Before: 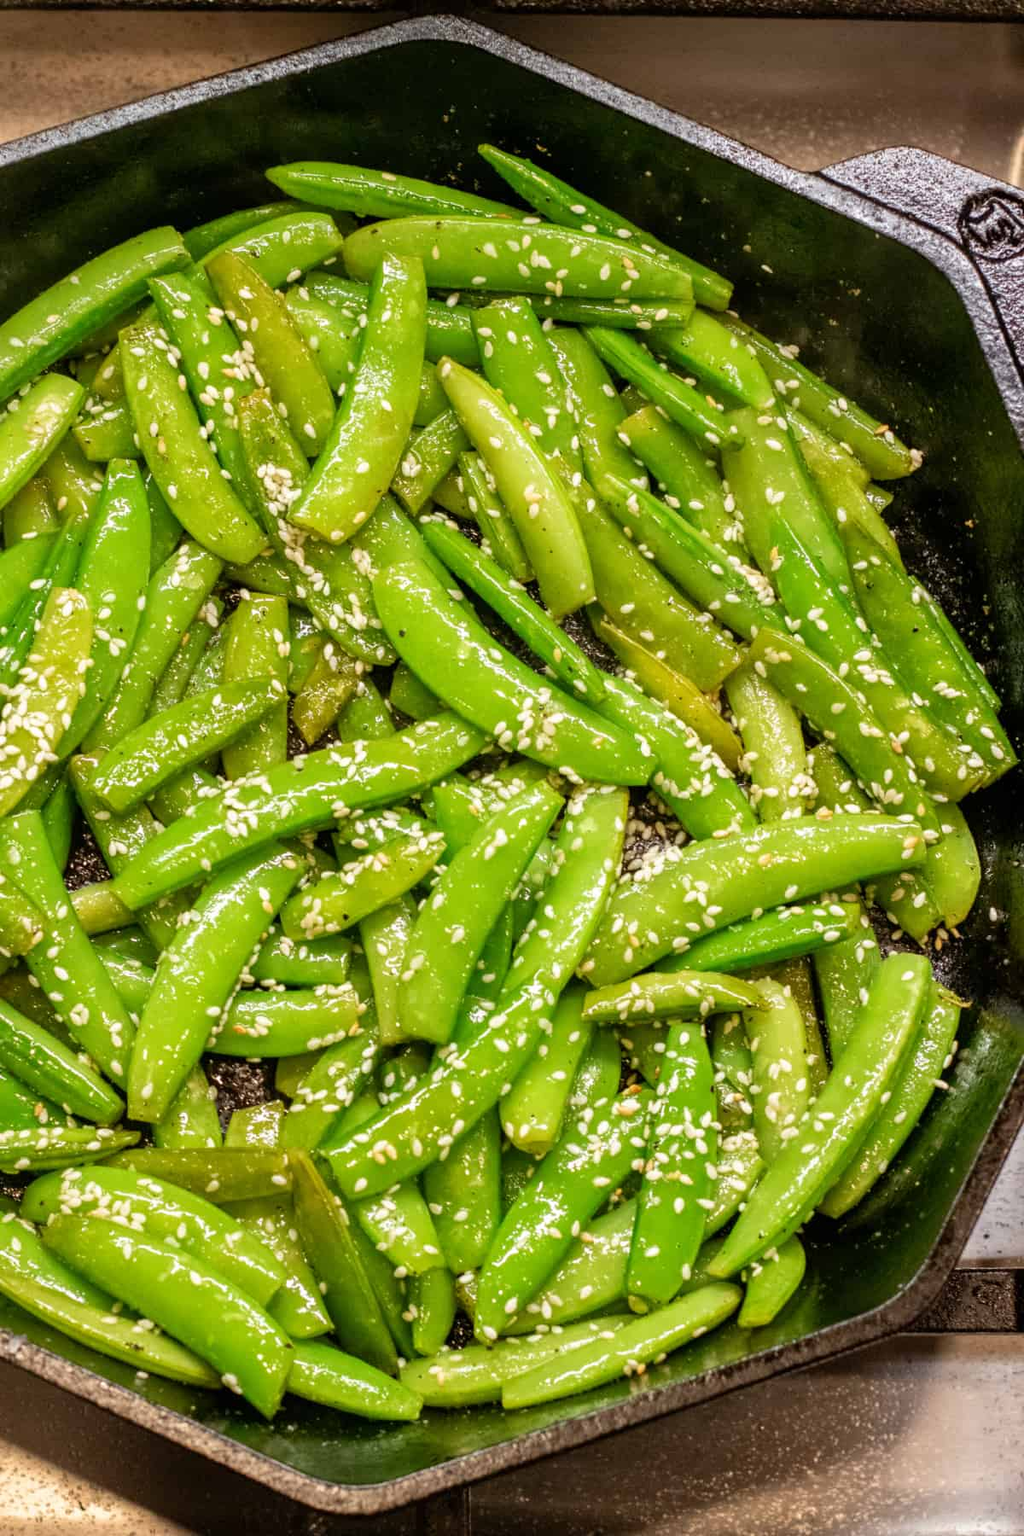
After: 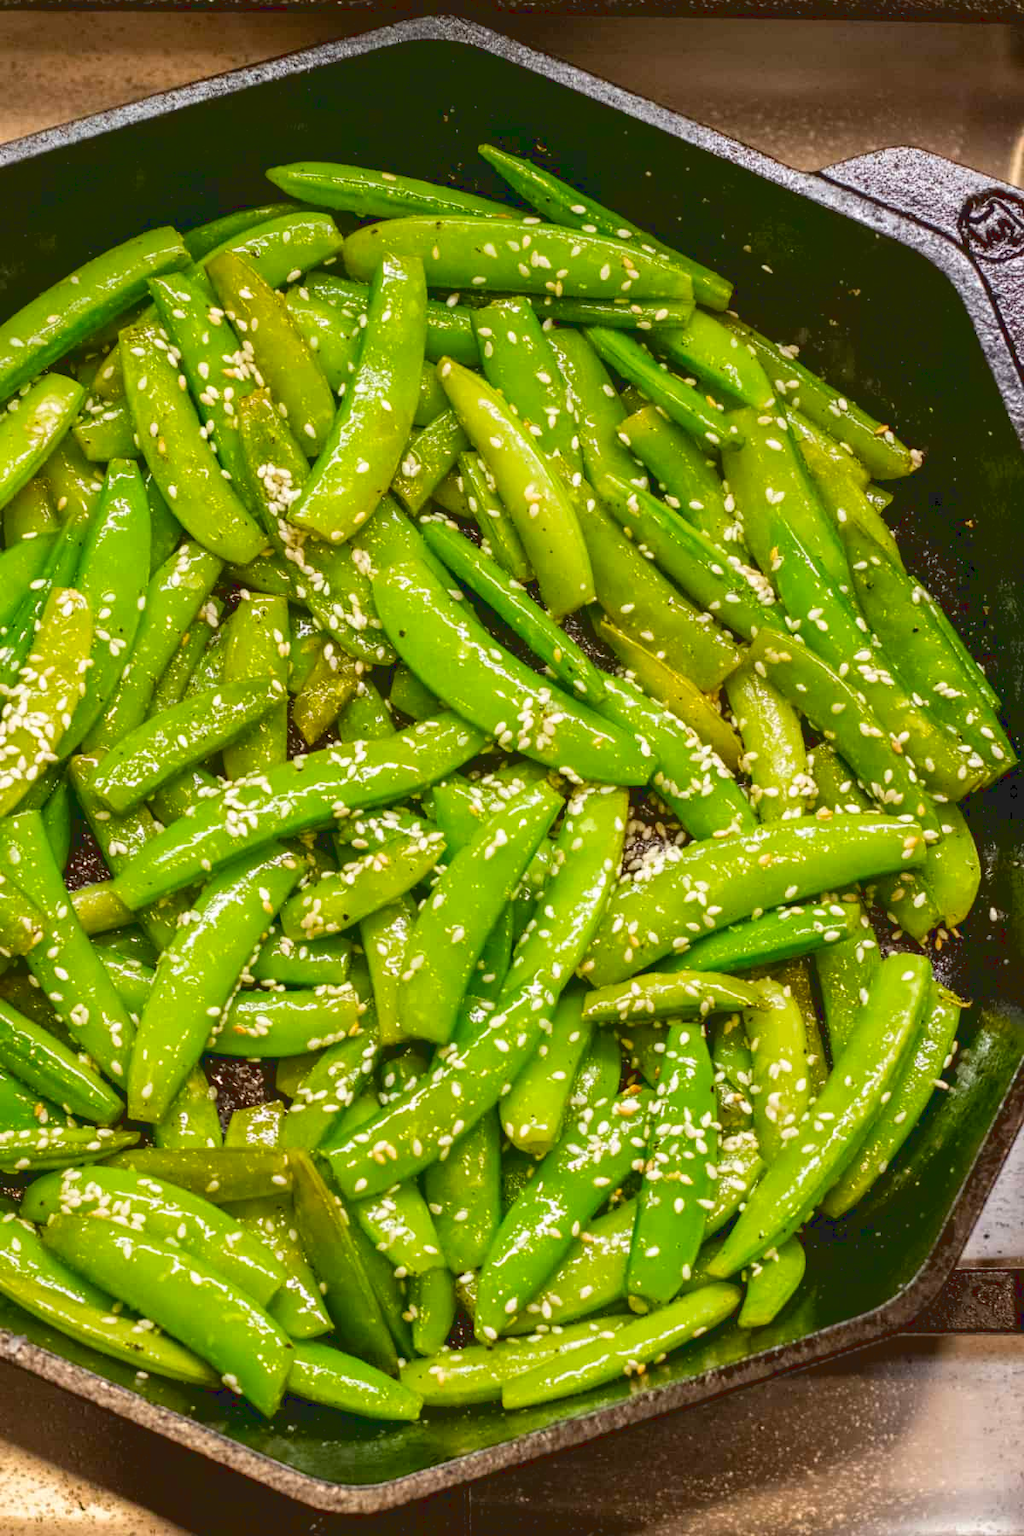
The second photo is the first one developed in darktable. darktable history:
tone curve: curves: ch0 [(0.122, 0.111) (1, 1)]
color balance rgb: perceptual saturation grading › global saturation 20%, global vibrance 10%
